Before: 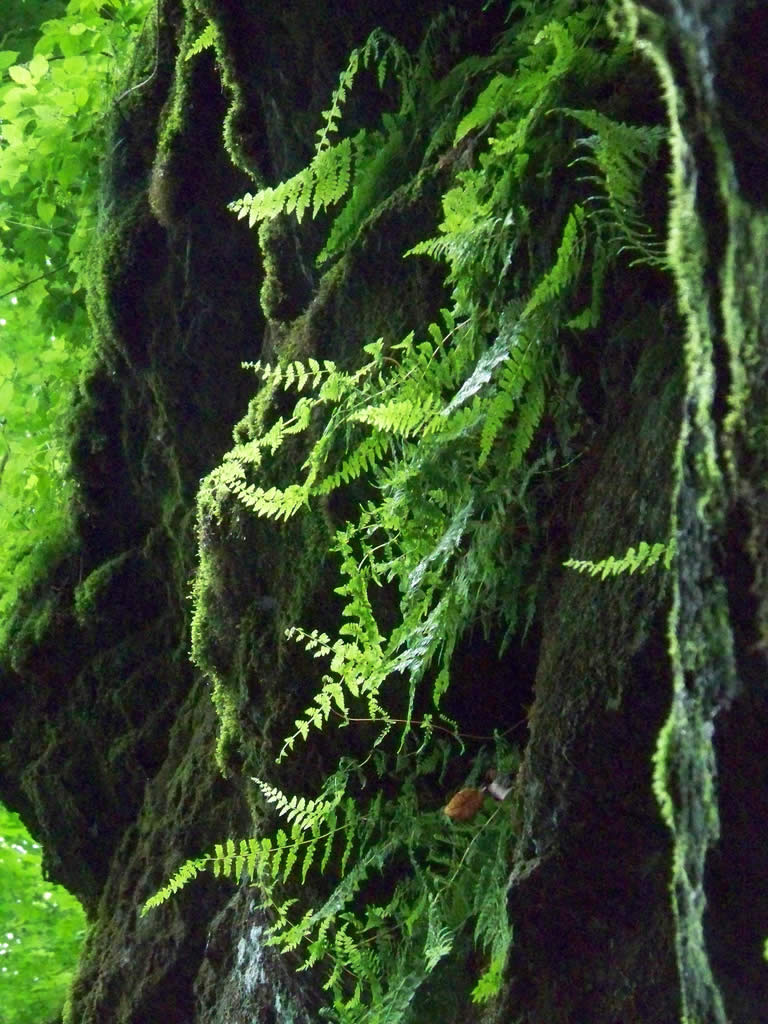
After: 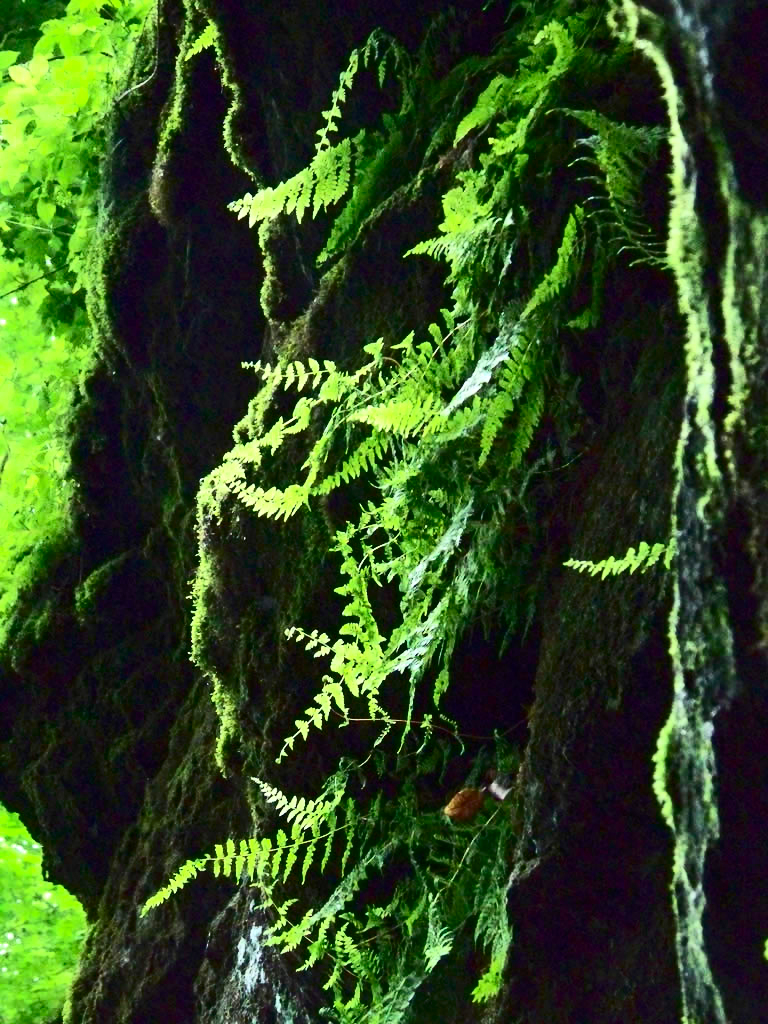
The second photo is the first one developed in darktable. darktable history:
contrast brightness saturation: contrast 0.41, brightness 0.105, saturation 0.209
